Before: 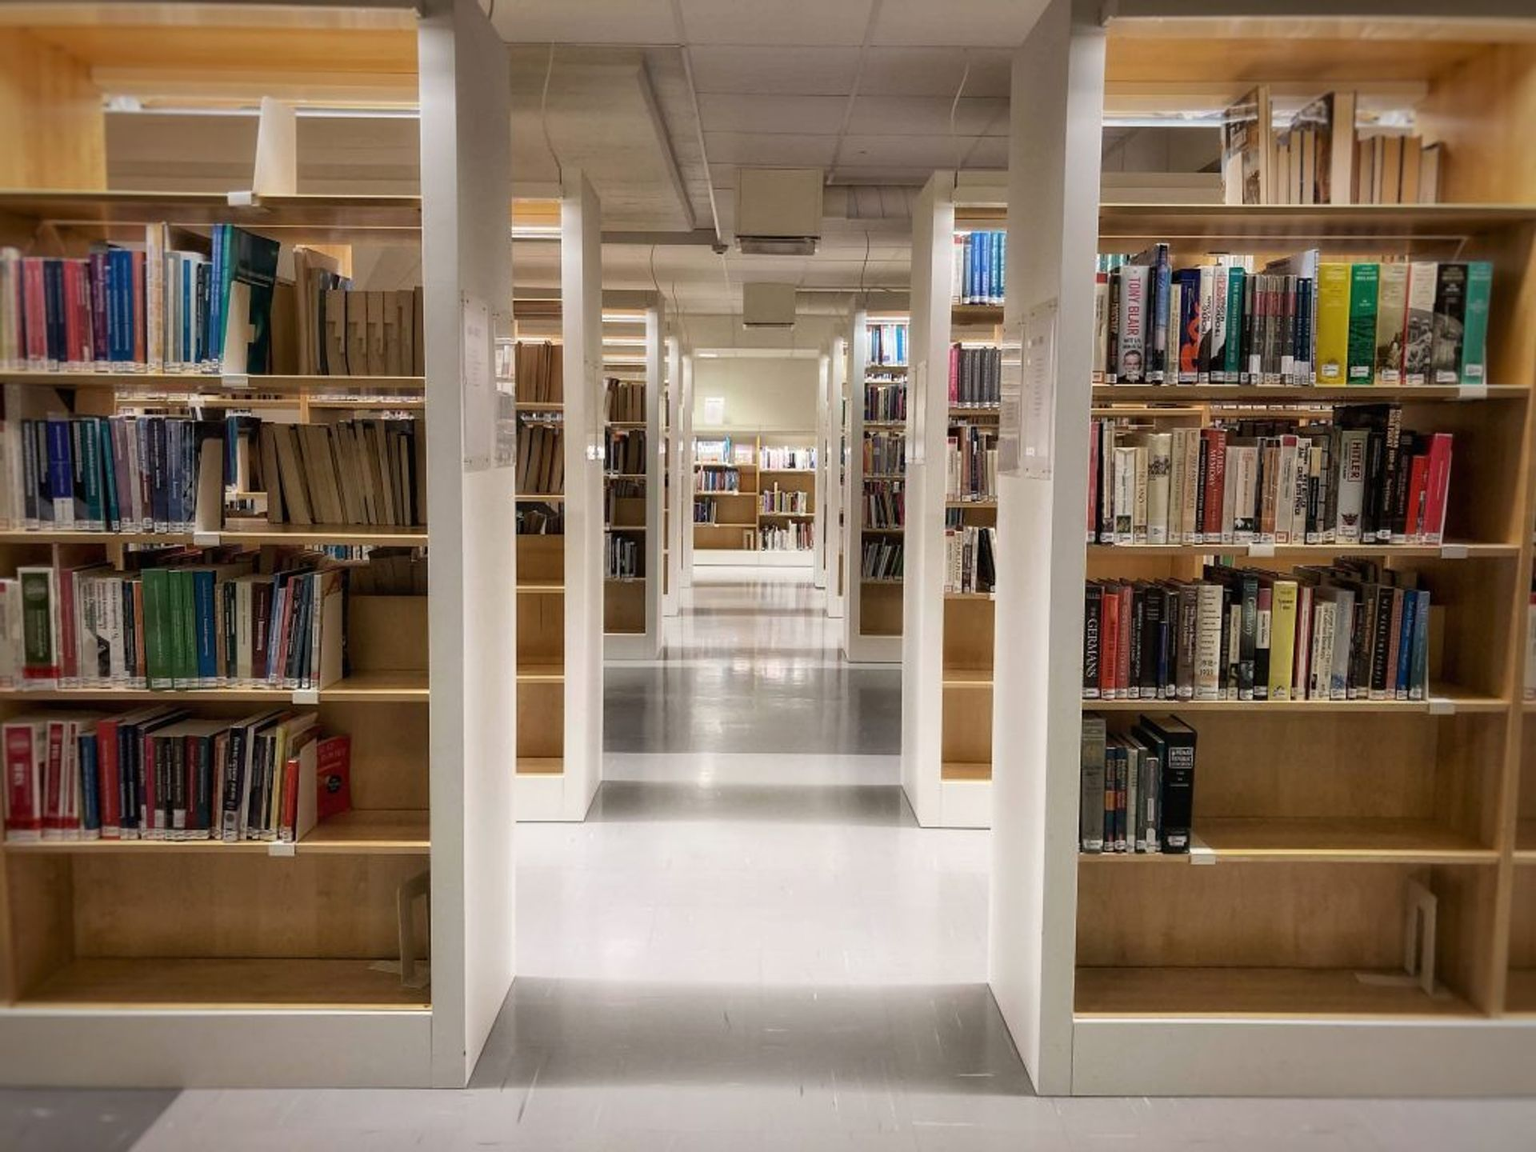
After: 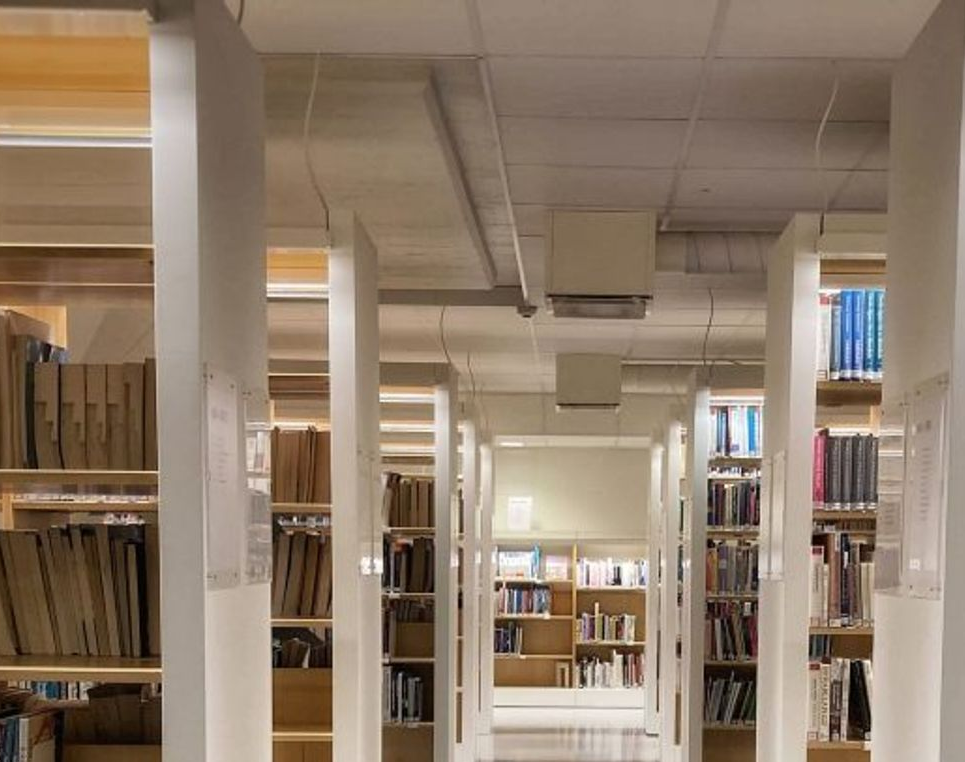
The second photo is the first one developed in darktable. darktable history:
crop: left 19.447%, right 30.242%, bottom 47.015%
